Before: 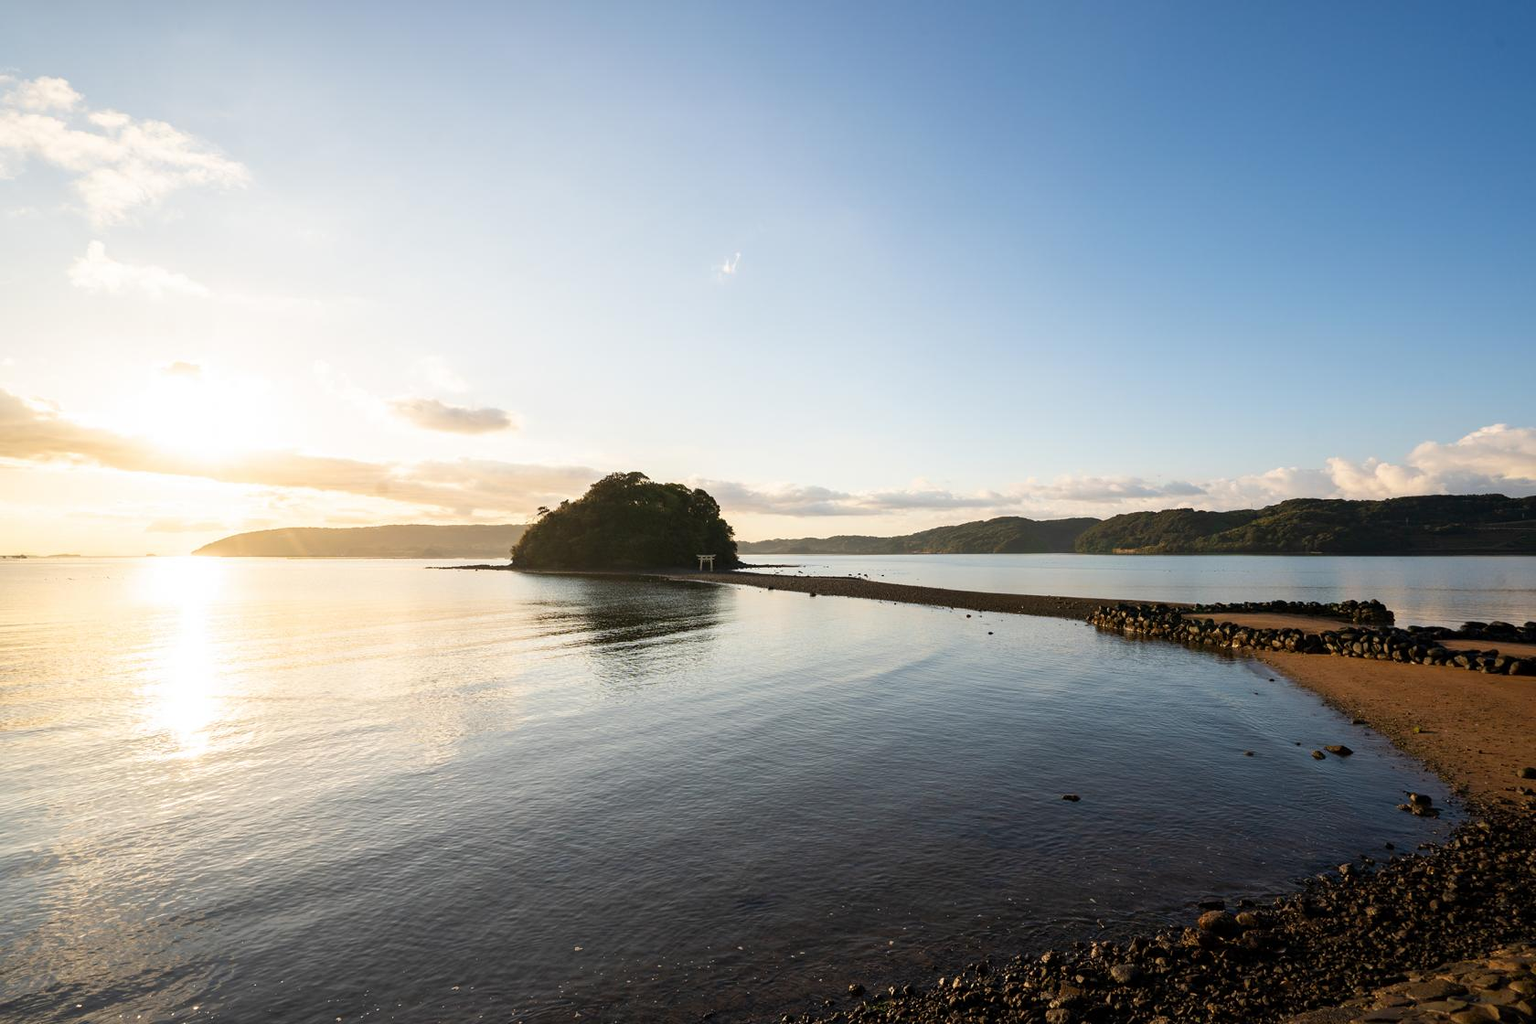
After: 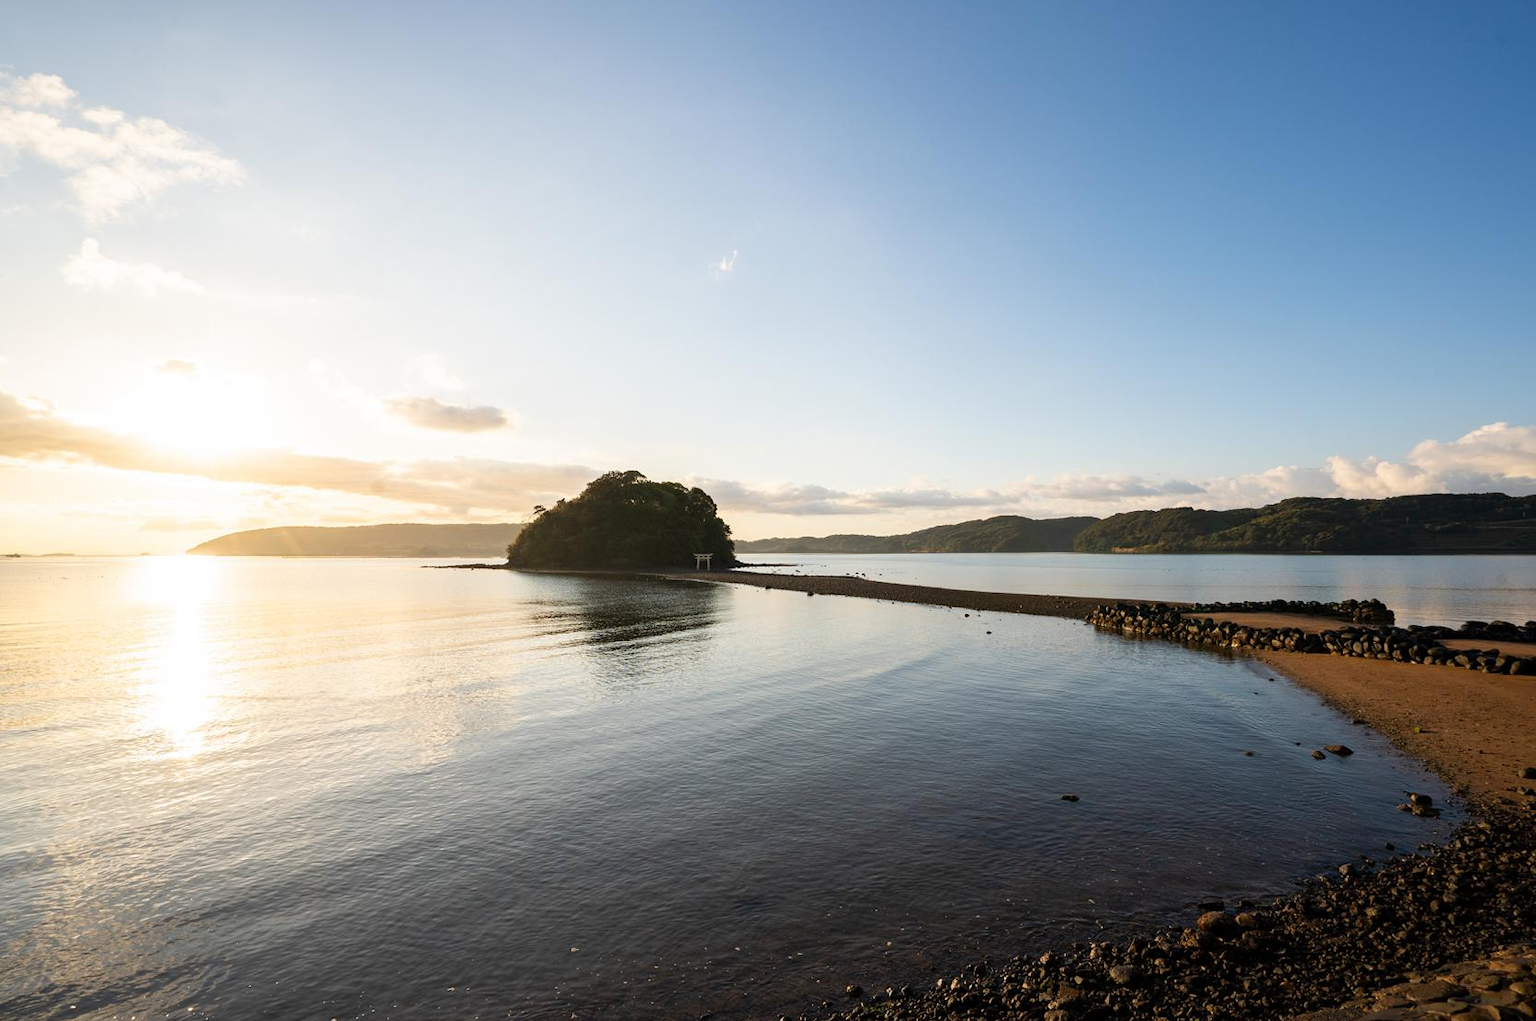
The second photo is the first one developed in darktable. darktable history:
crop and rotate: left 0.466%, top 0.409%, bottom 0.234%
